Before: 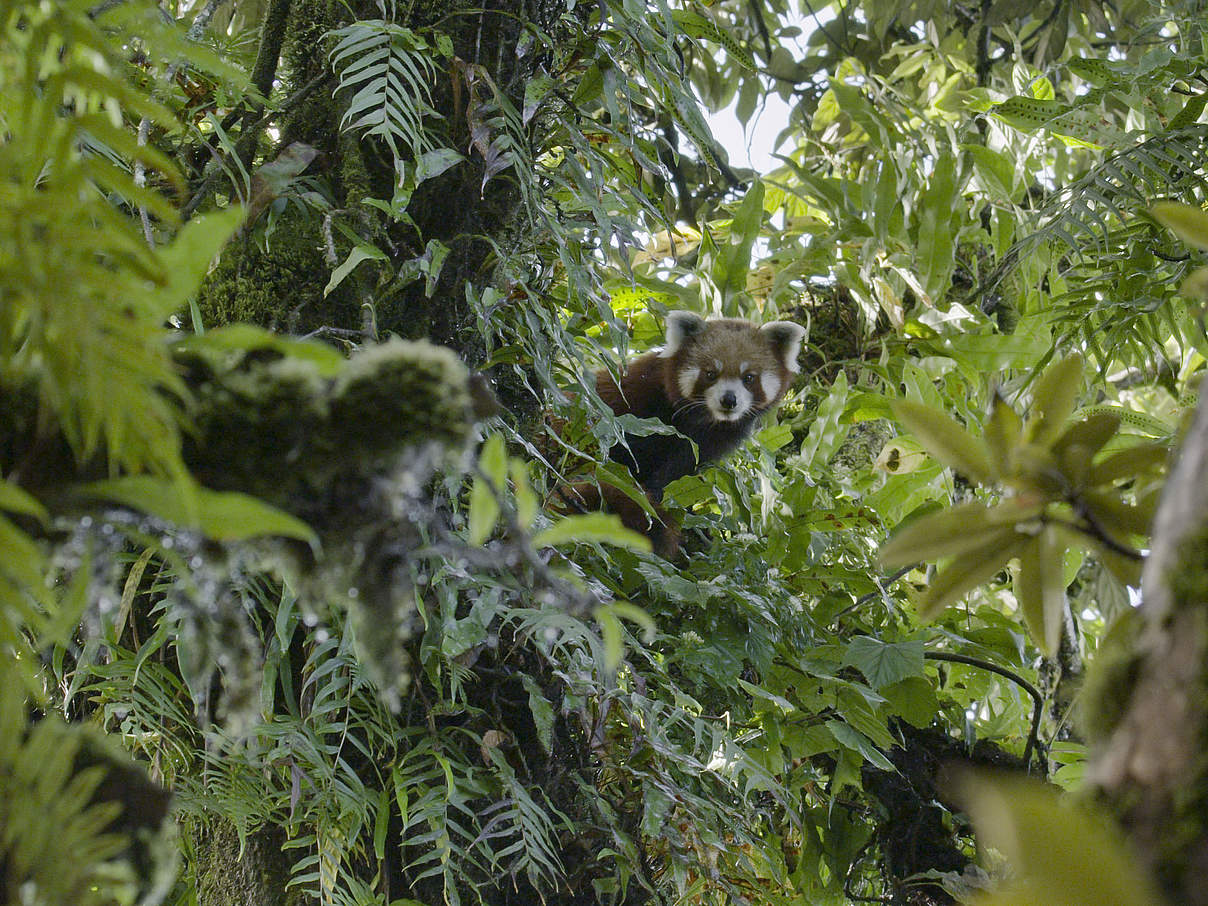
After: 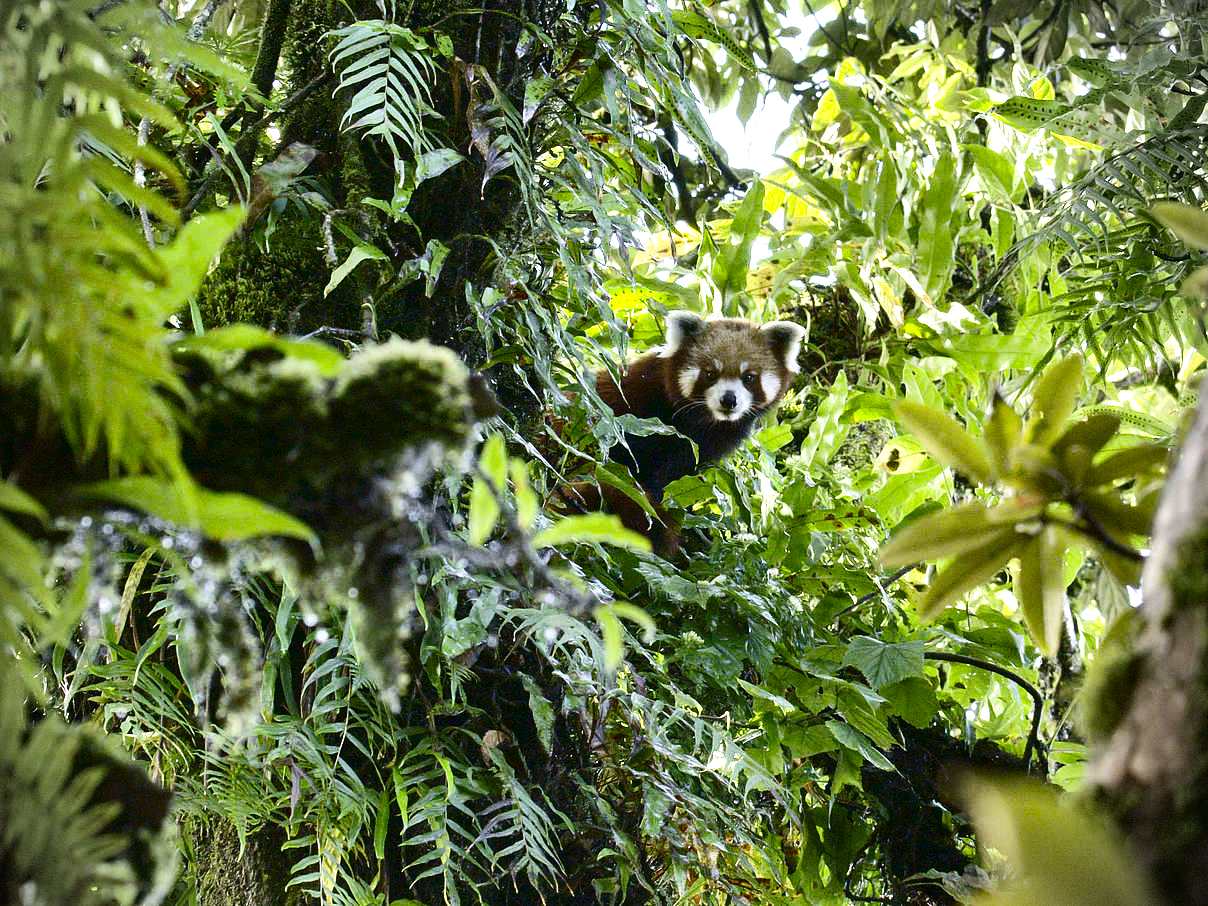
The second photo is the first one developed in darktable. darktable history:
vignetting: dithering 16-bit output, unbound false
exposure: black level correction 0, exposure 1.095 EV, compensate highlight preservation false
contrast brightness saturation: contrast 0.22, brightness -0.19, saturation 0.231
